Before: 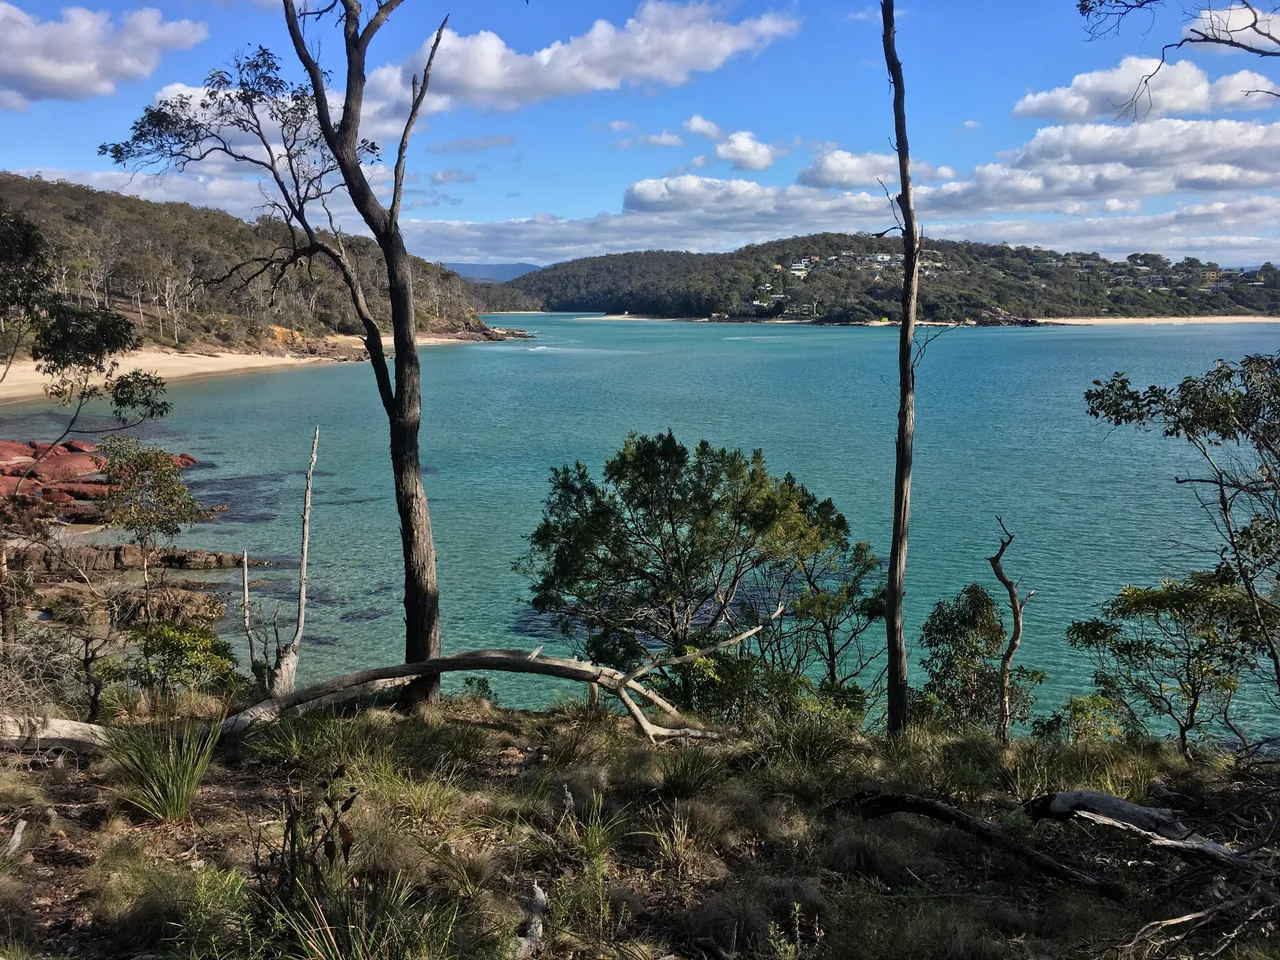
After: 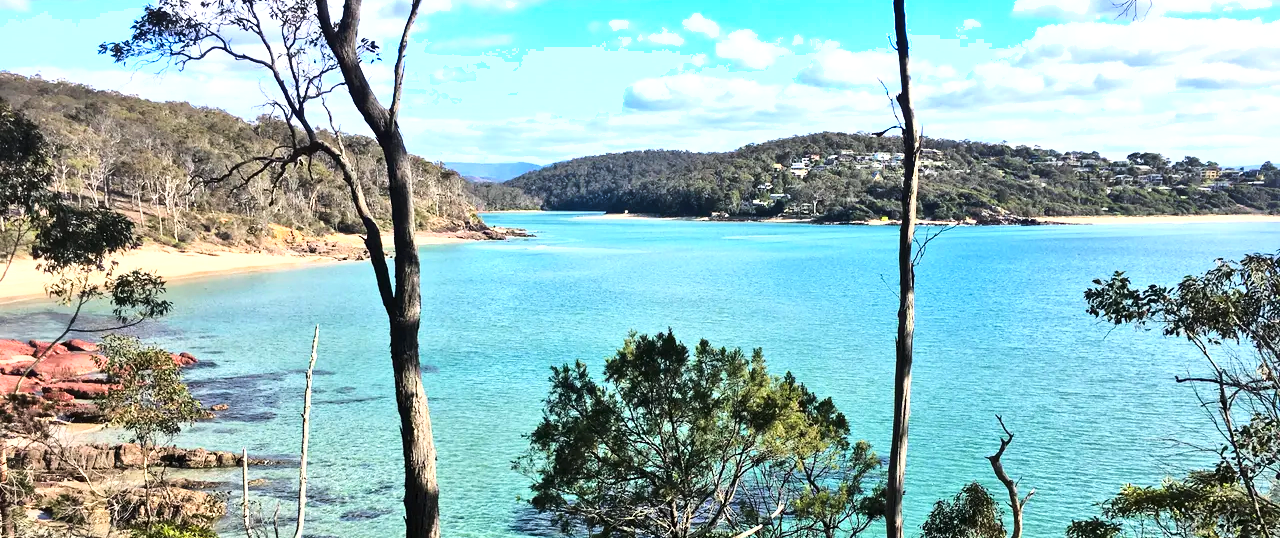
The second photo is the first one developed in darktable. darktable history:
crop and rotate: top 10.561%, bottom 33.346%
exposure: exposure 1 EV, compensate highlight preservation false
base curve: curves: ch0 [(0, 0) (0.036, 0.037) (0.121, 0.228) (0.46, 0.76) (0.859, 0.983) (1, 1)]
shadows and highlights: shadows 11.71, white point adjustment 1.24, shadows color adjustment 97.67%, soften with gaussian
